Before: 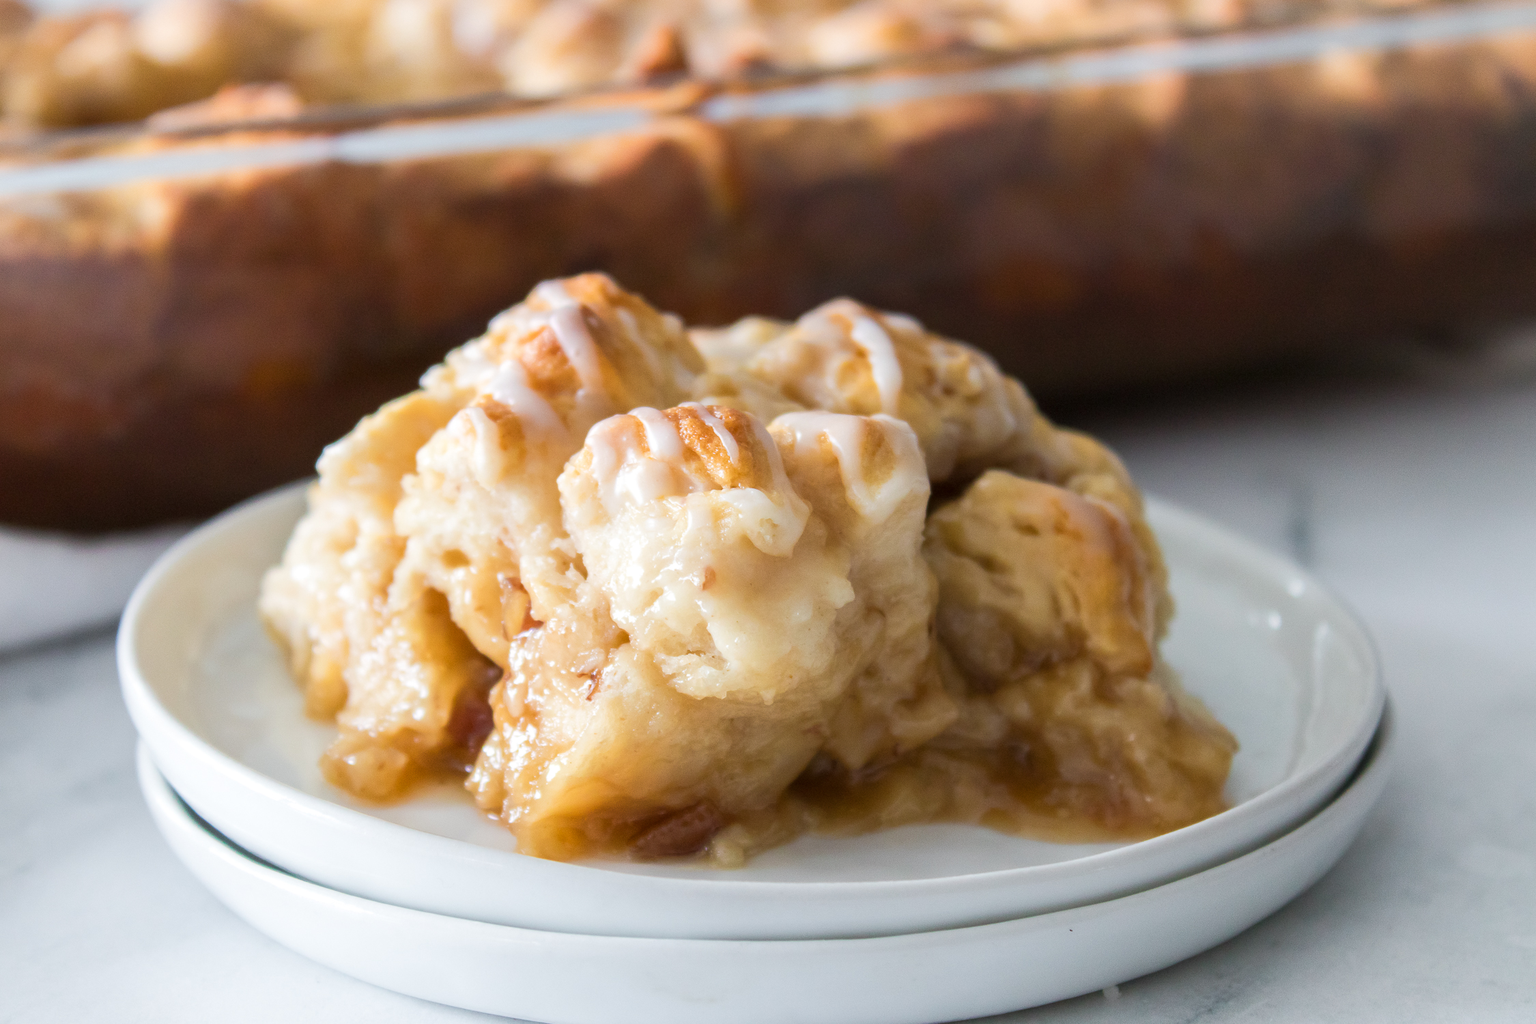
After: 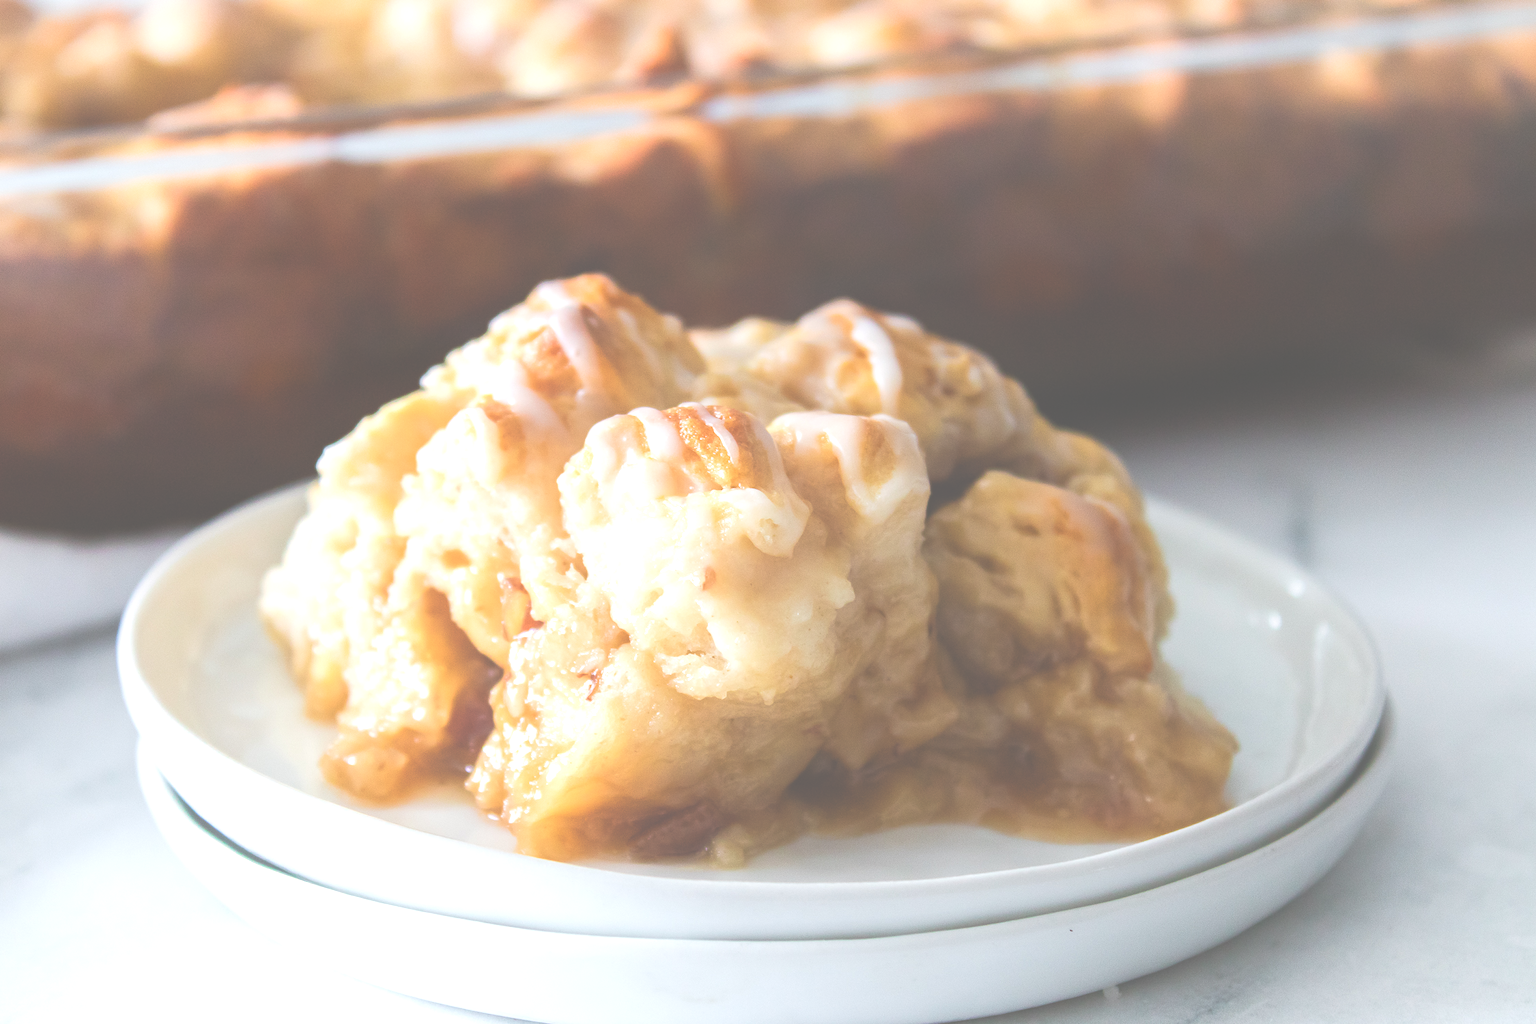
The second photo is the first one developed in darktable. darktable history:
exposure: black level correction -0.071, exposure 0.5 EV, compensate highlight preservation false
contrast equalizer: y [[0.439, 0.44, 0.442, 0.457, 0.493, 0.498], [0.5 ×6], [0.5 ×6], [0 ×6], [0 ×6]], mix 0.59
